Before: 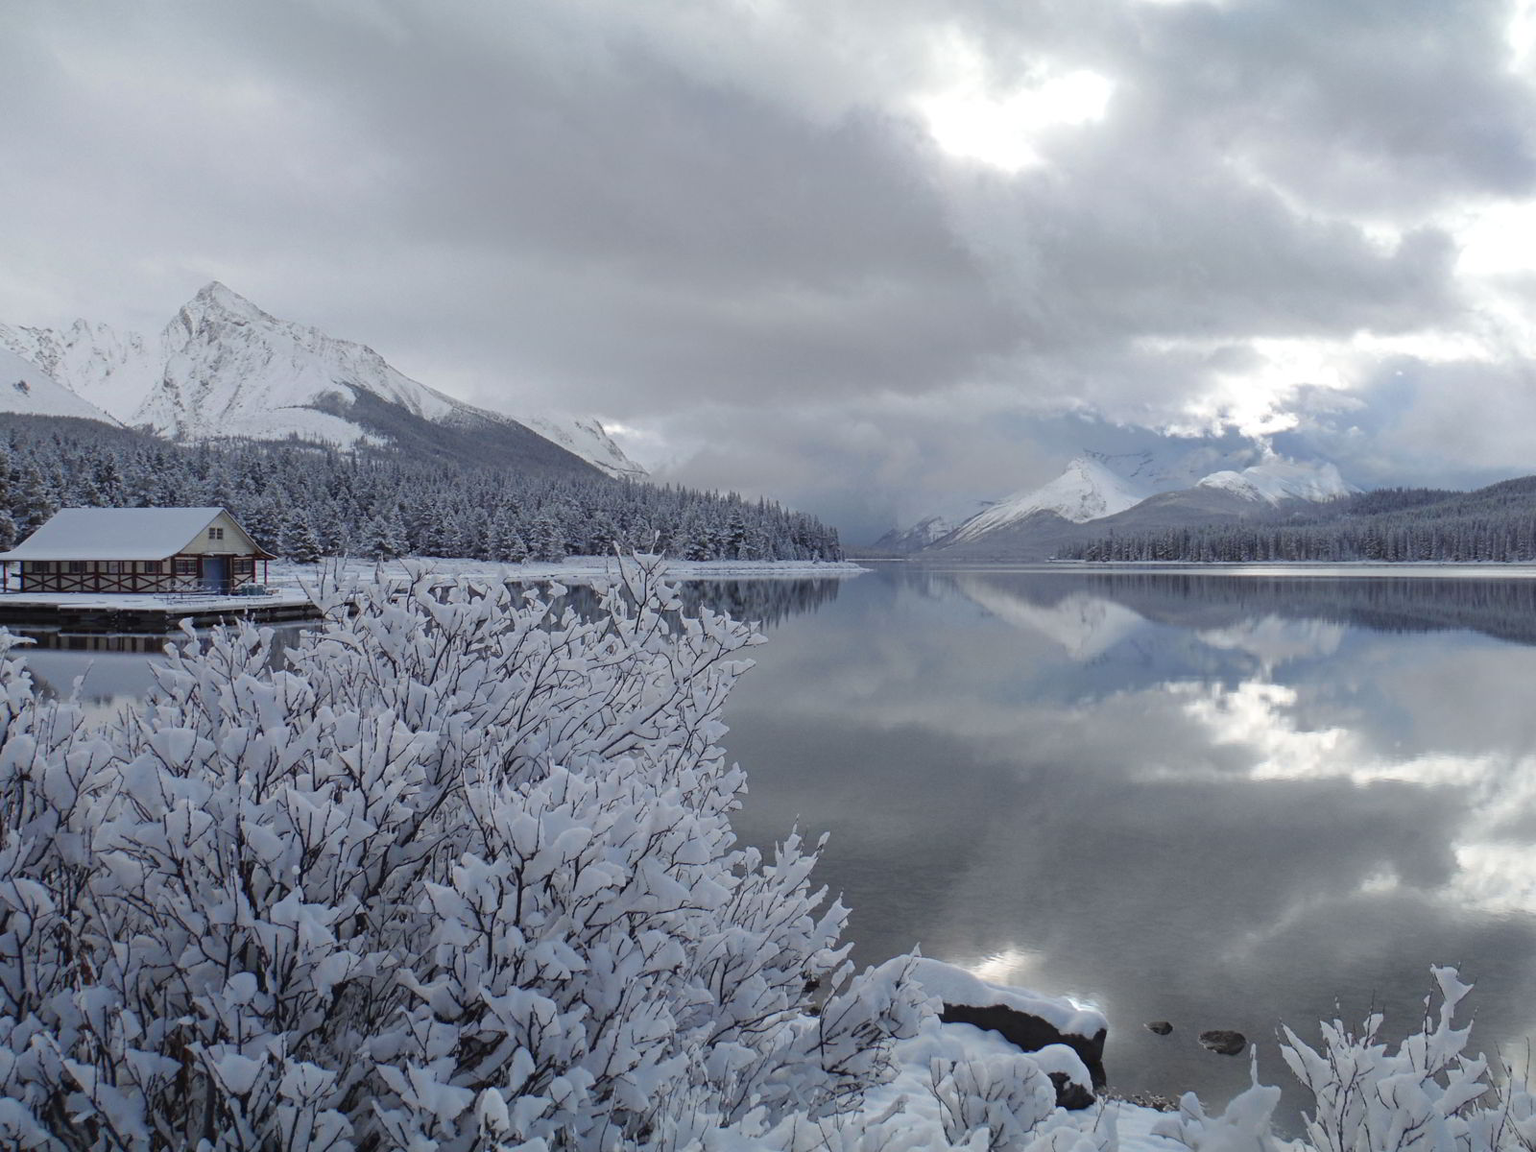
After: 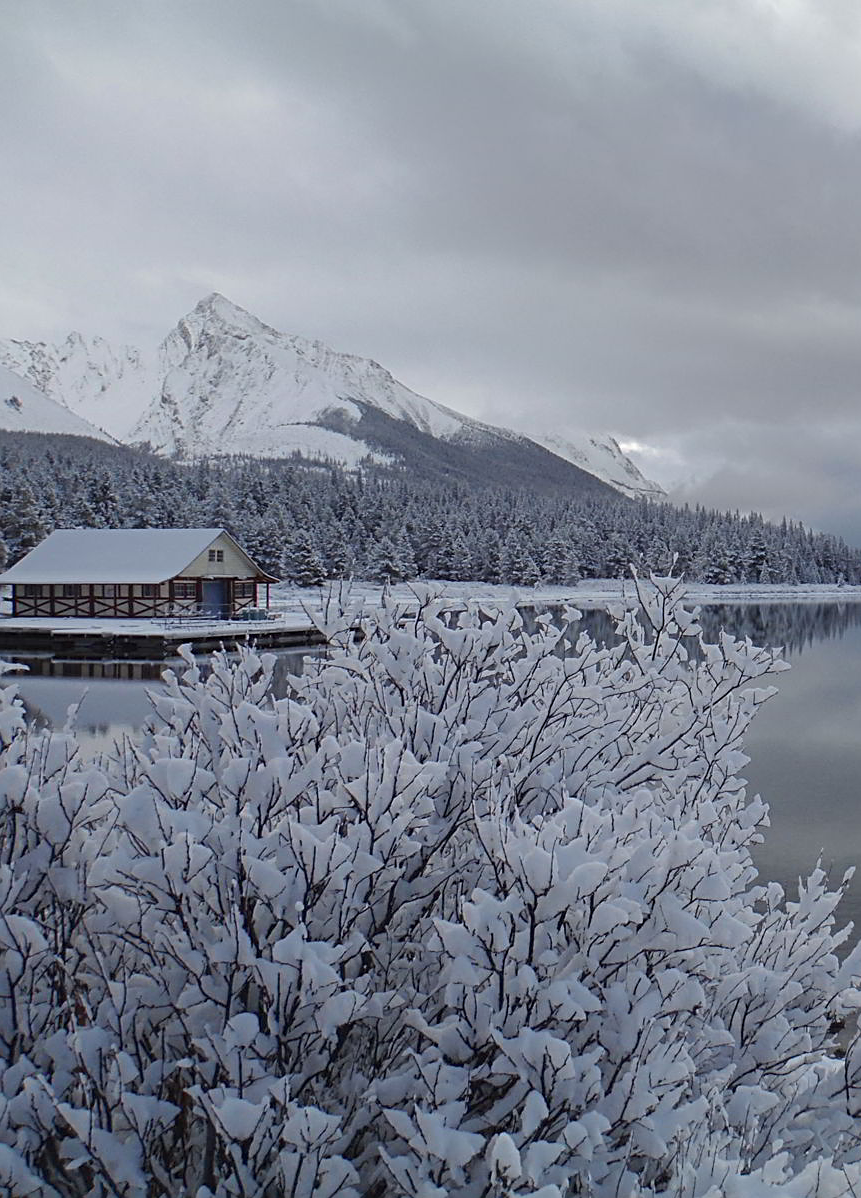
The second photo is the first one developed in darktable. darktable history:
sharpen: on, module defaults
crop: left 0.587%, right 45.588%, bottom 0.086%
